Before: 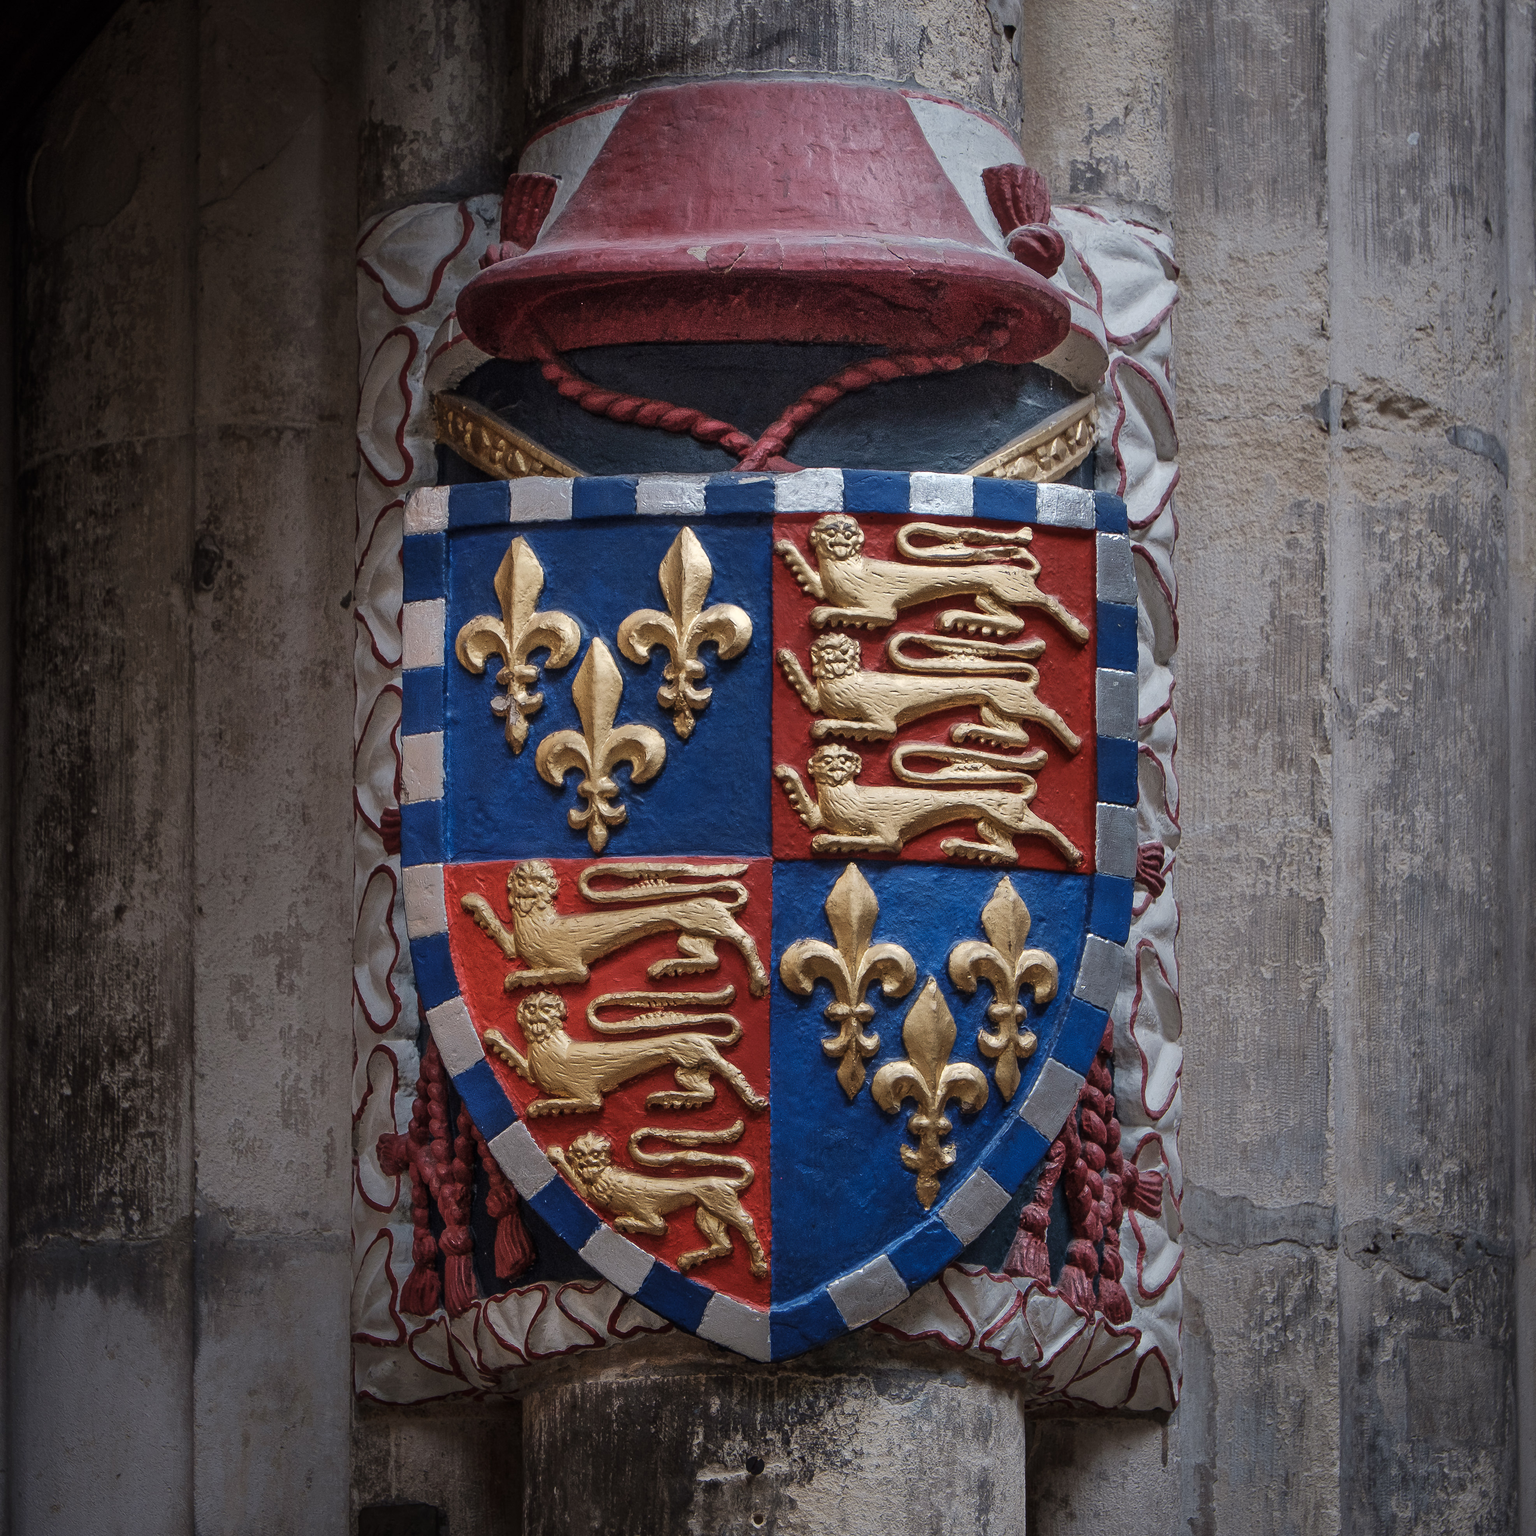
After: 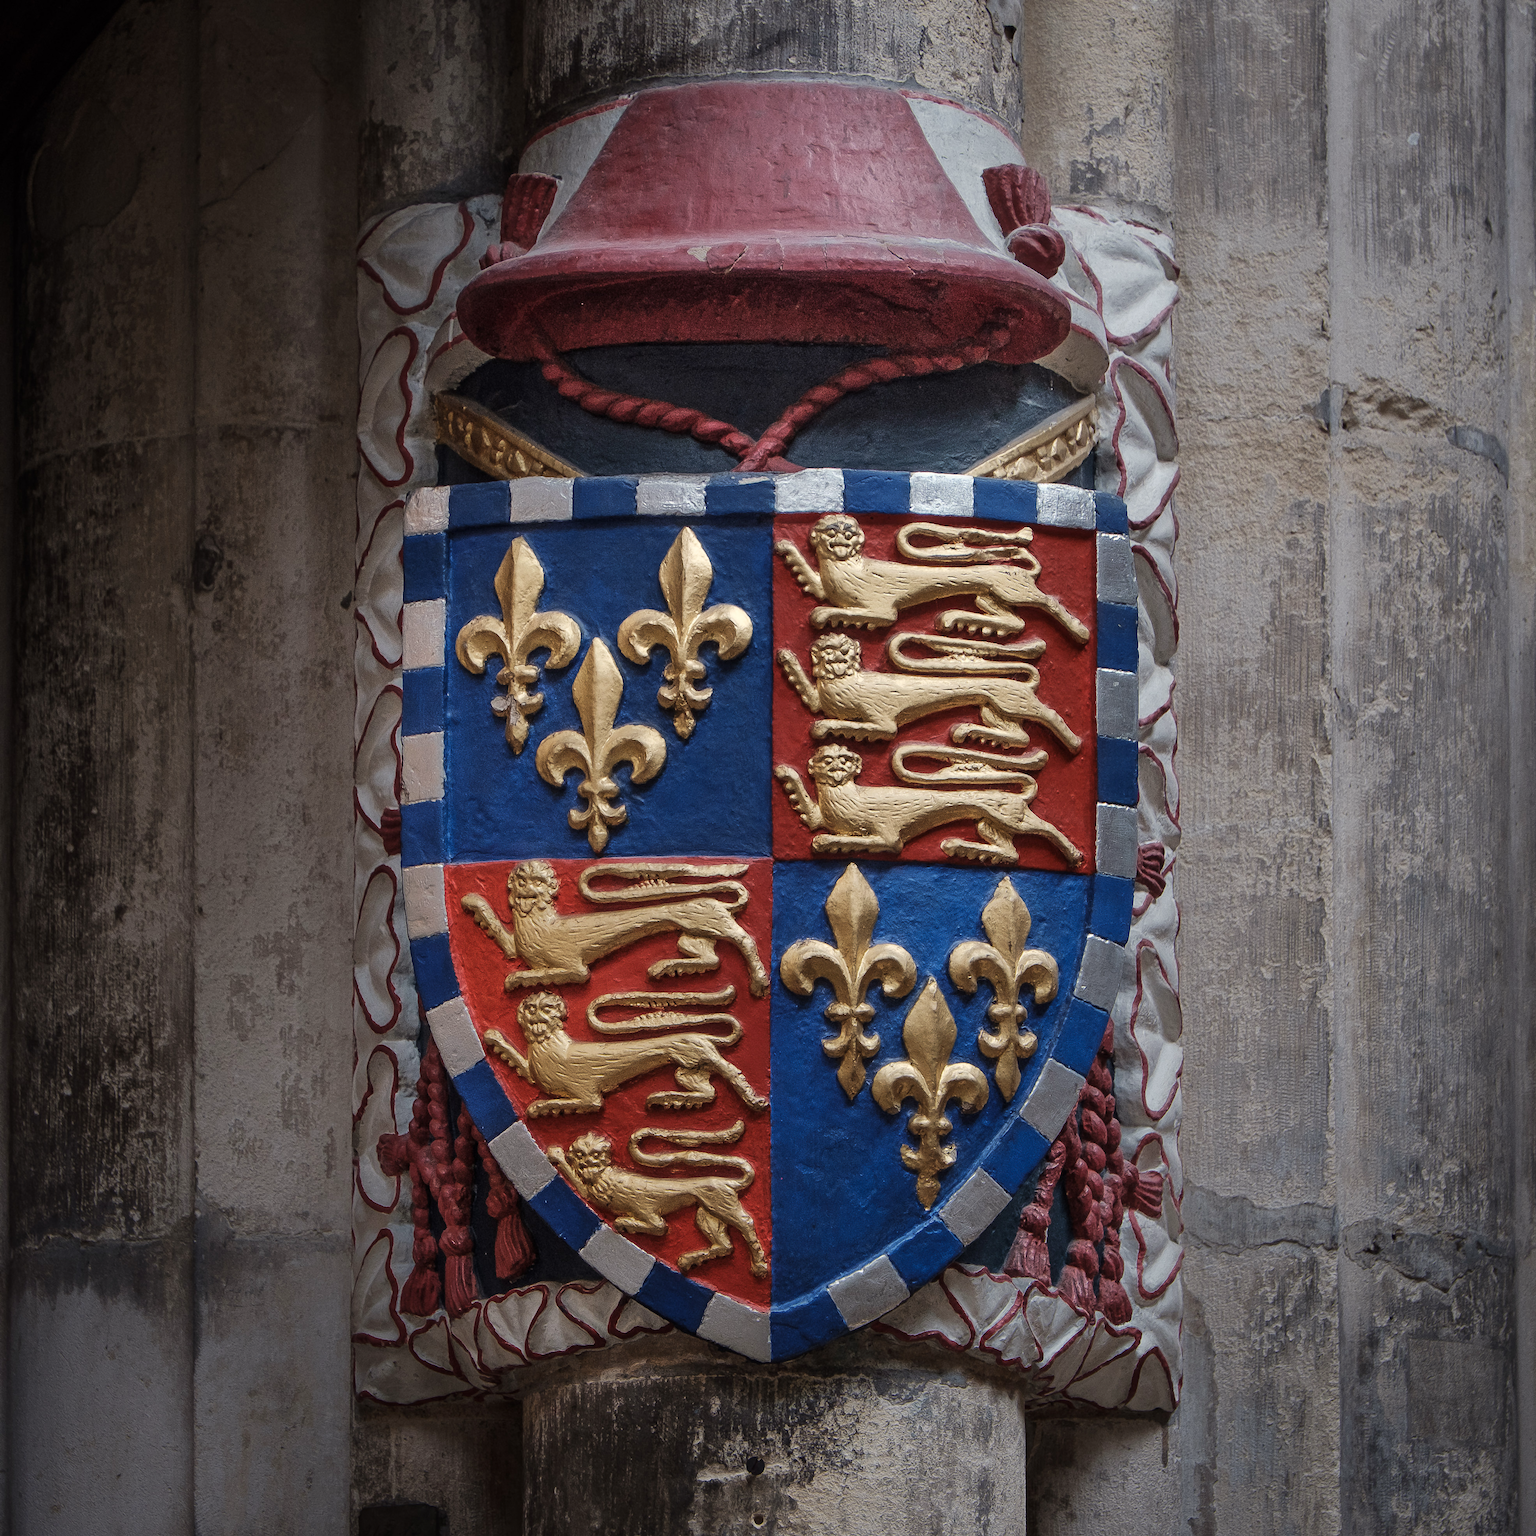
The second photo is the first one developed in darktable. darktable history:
grain: coarseness 0.09 ISO, strength 10%
color correction: highlights b* 3
